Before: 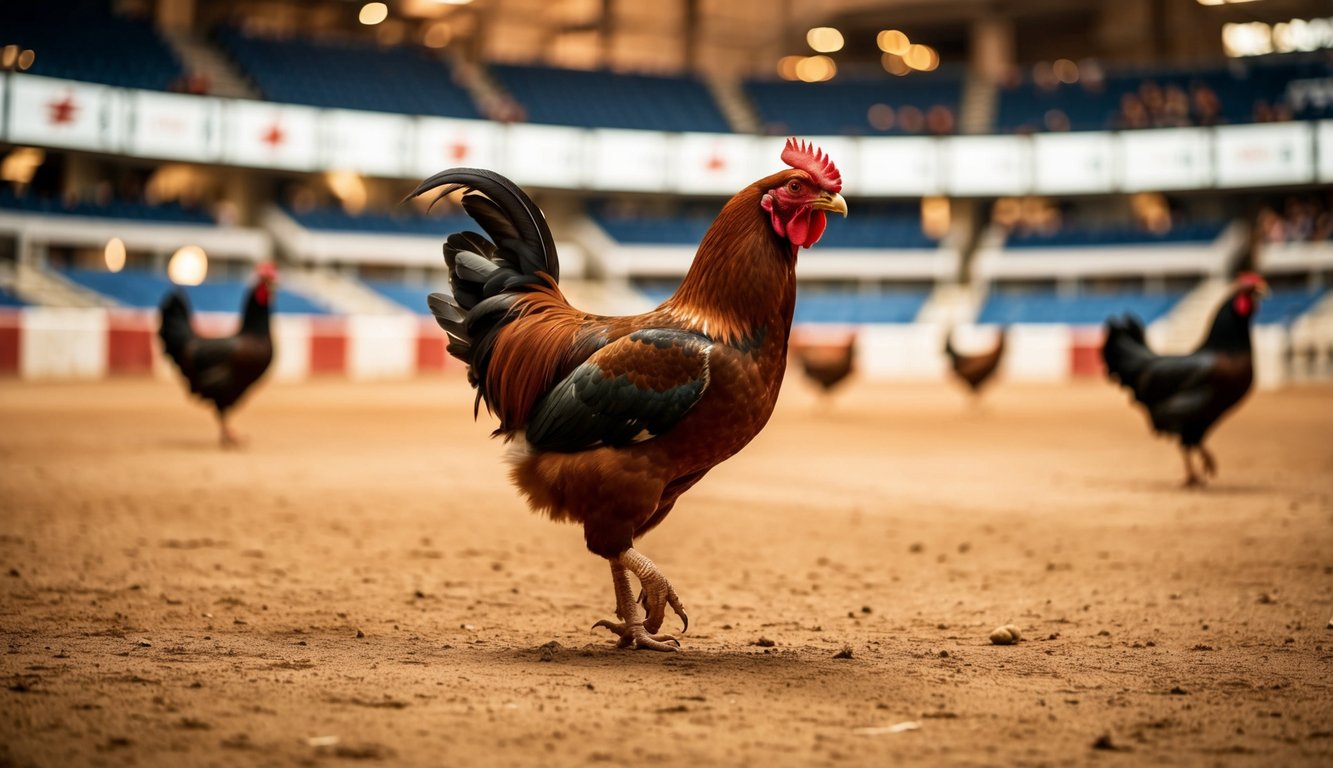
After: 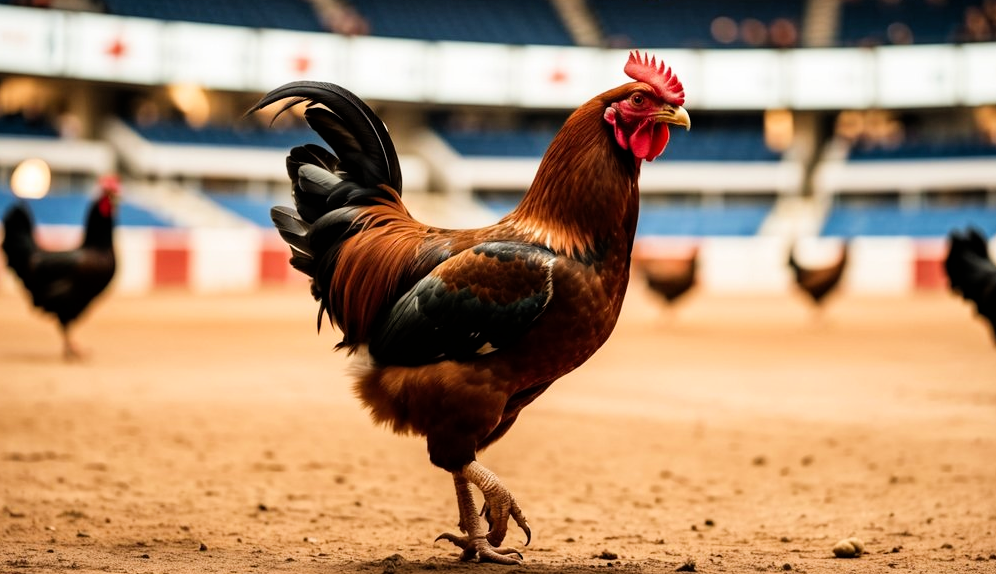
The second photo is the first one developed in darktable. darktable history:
crop and rotate: left 11.831%, top 11.346%, right 13.429%, bottom 13.899%
filmic rgb: black relative exposure -7.65 EV, white relative exposure 4.56 EV, hardness 3.61, contrast 1.05
exposure: exposure -0.293 EV, compensate highlight preservation false
levels: mode automatic
